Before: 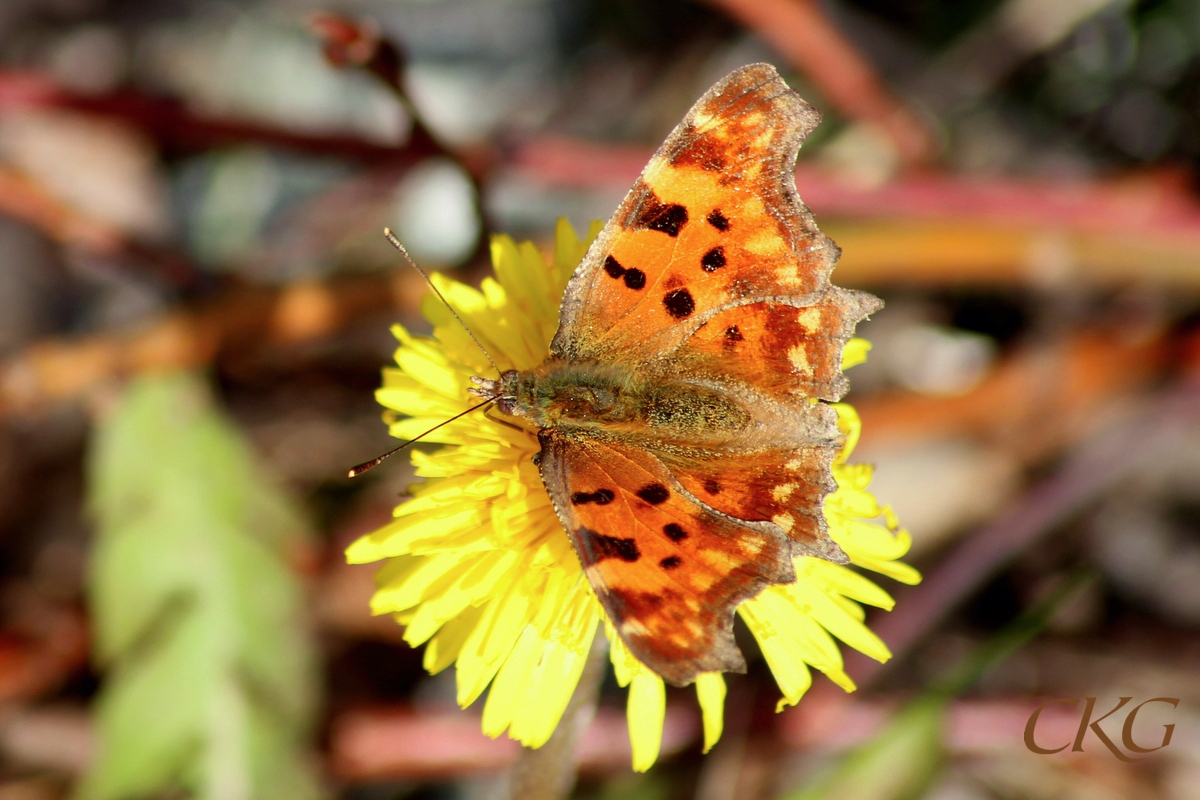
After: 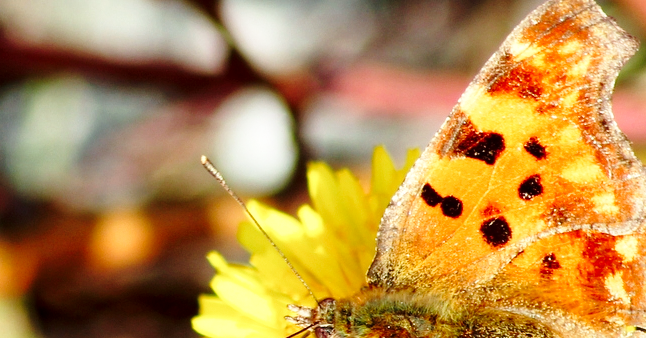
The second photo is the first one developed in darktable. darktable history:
base curve: curves: ch0 [(0, 0) (0.028, 0.03) (0.121, 0.232) (0.46, 0.748) (0.859, 0.968) (1, 1)], preserve colors none
crop: left 15.306%, top 9.065%, right 30.789%, bottom 48.638%
local contrast: highlights 100%, shadows 100%, detail 120%, midtone range 0.2
